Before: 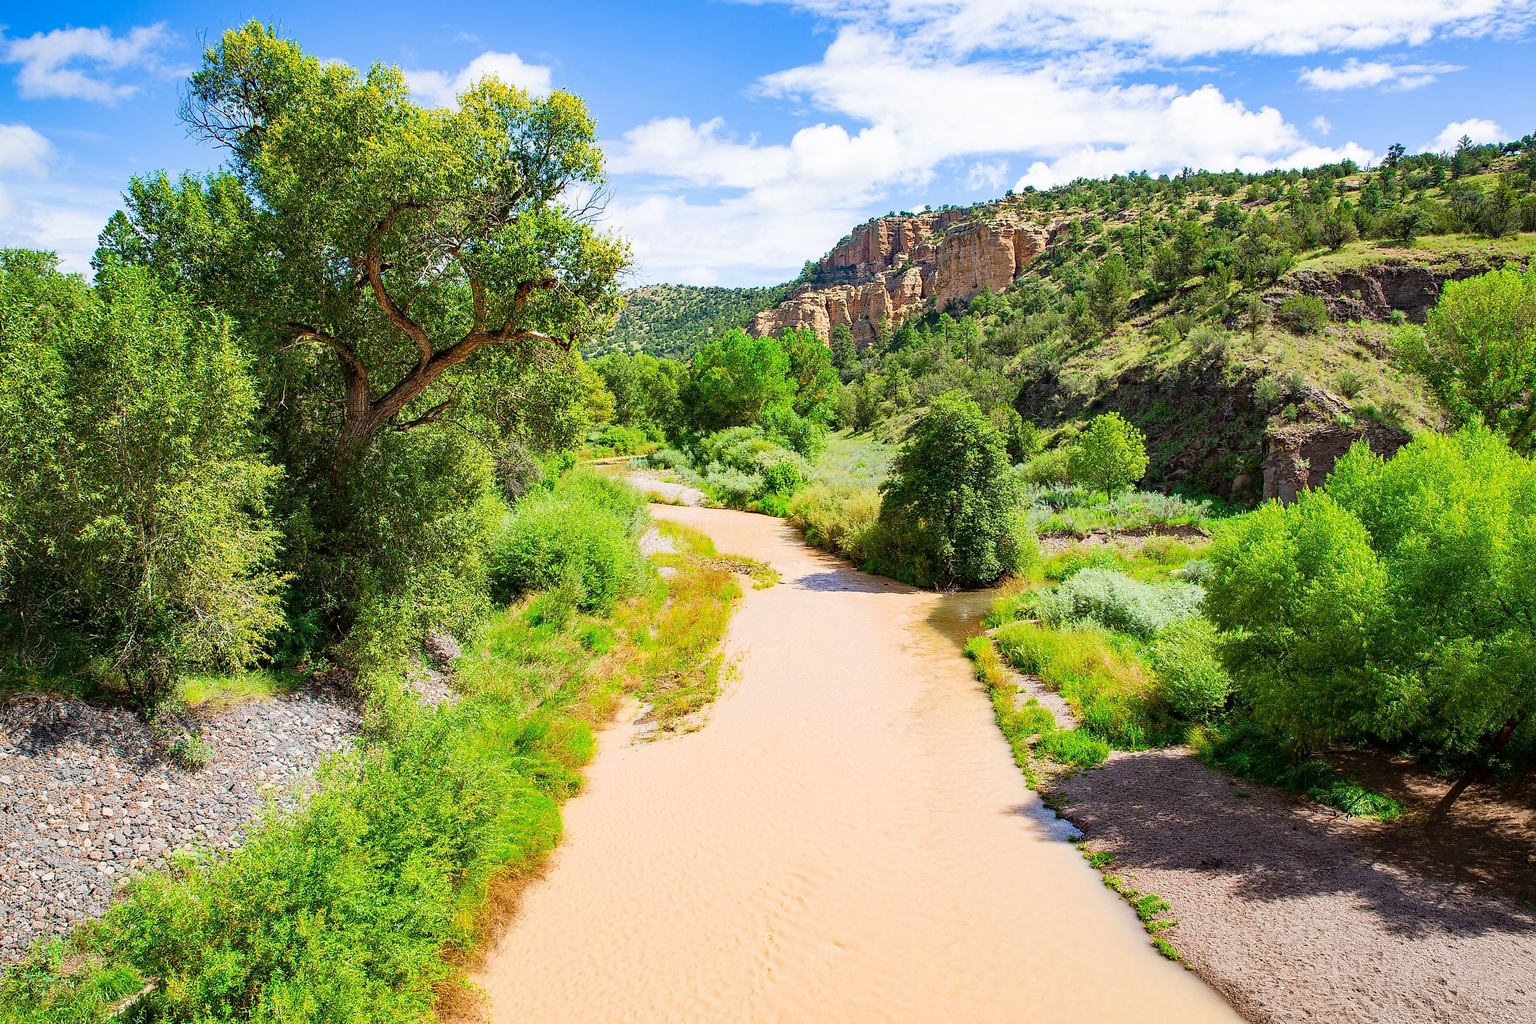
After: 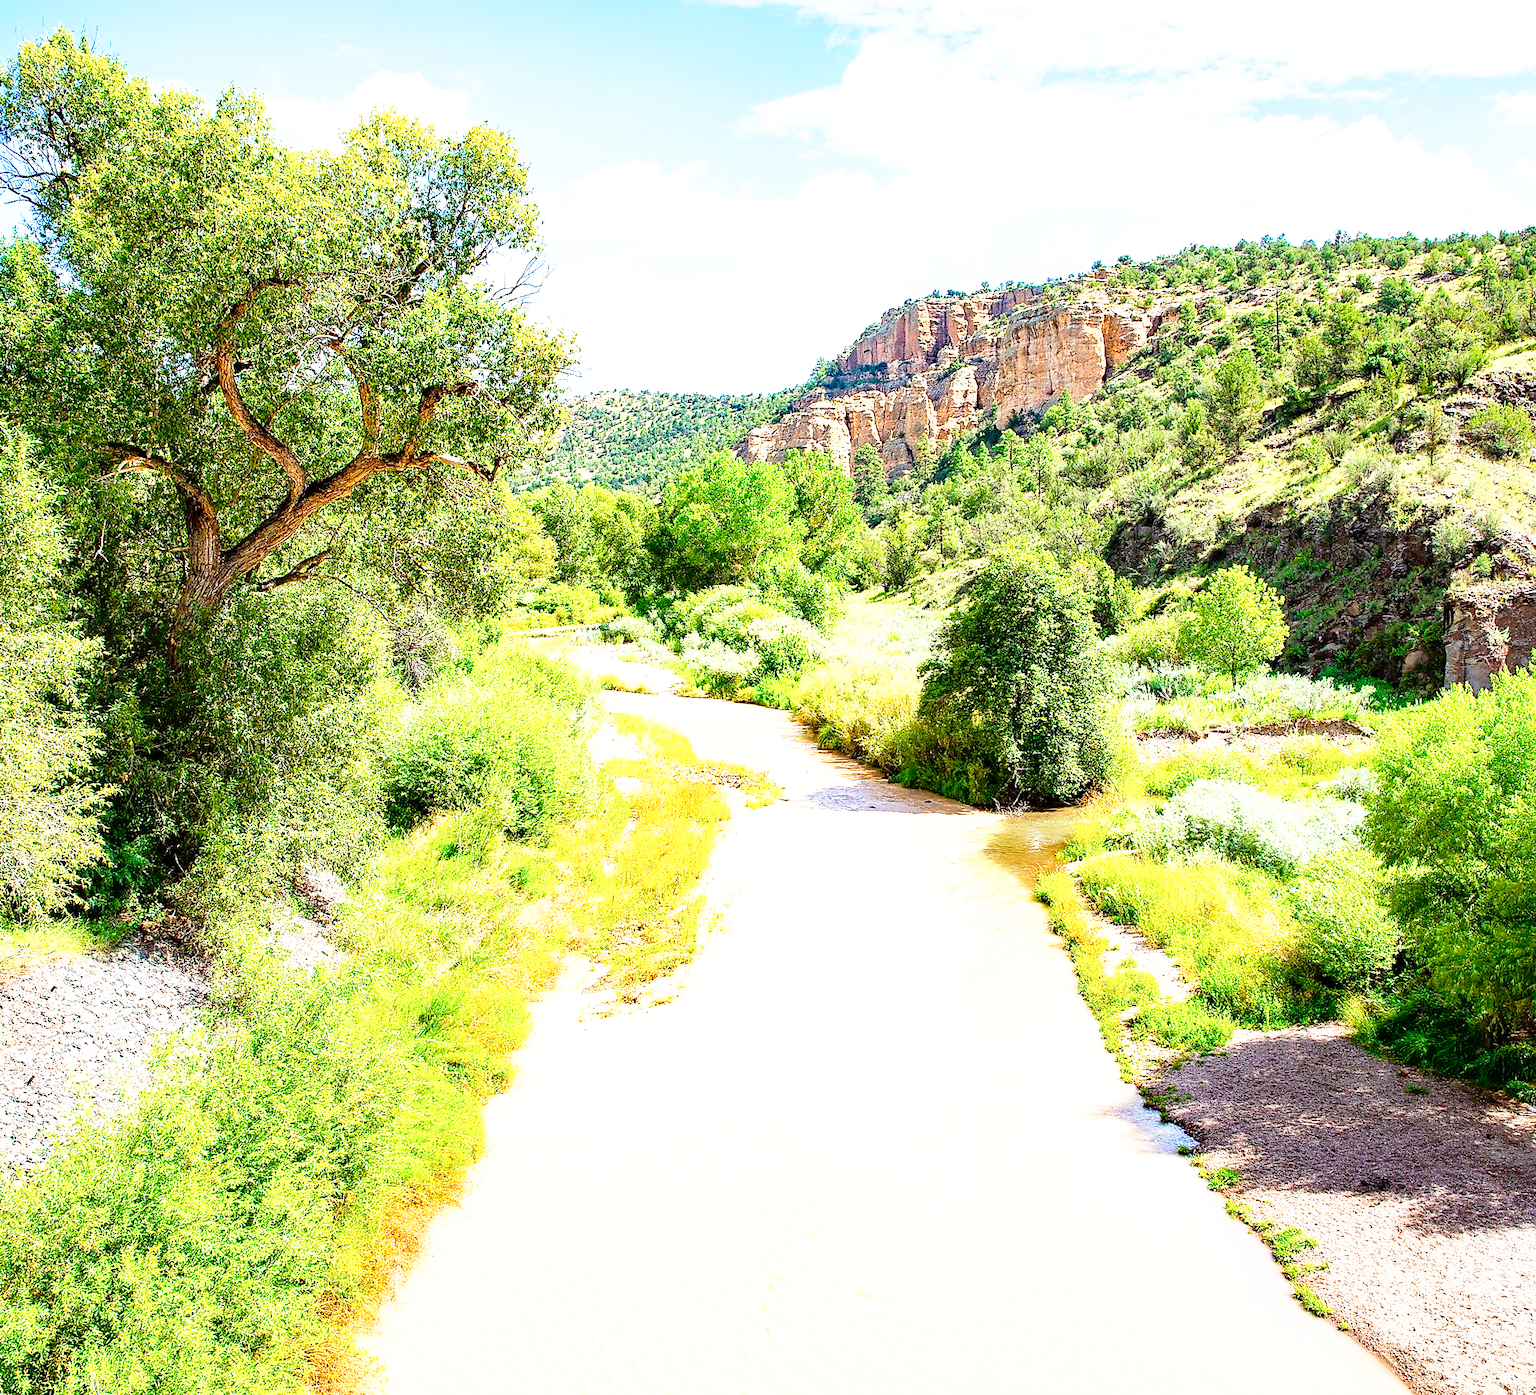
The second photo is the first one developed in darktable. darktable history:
crop: left 13.661%, top 0%, right 13.349%
base curve: curves: ch0 [(0, 0) (0.012, 0.01) (0.073, 0.168) (0.31, 0.711) (0.645, 0.957) (1, 1)], preserve colors none
exposure: black level correction 0.001, exposure 0.499 EV, compensate exposure bias true, compensate highlight preservation false
